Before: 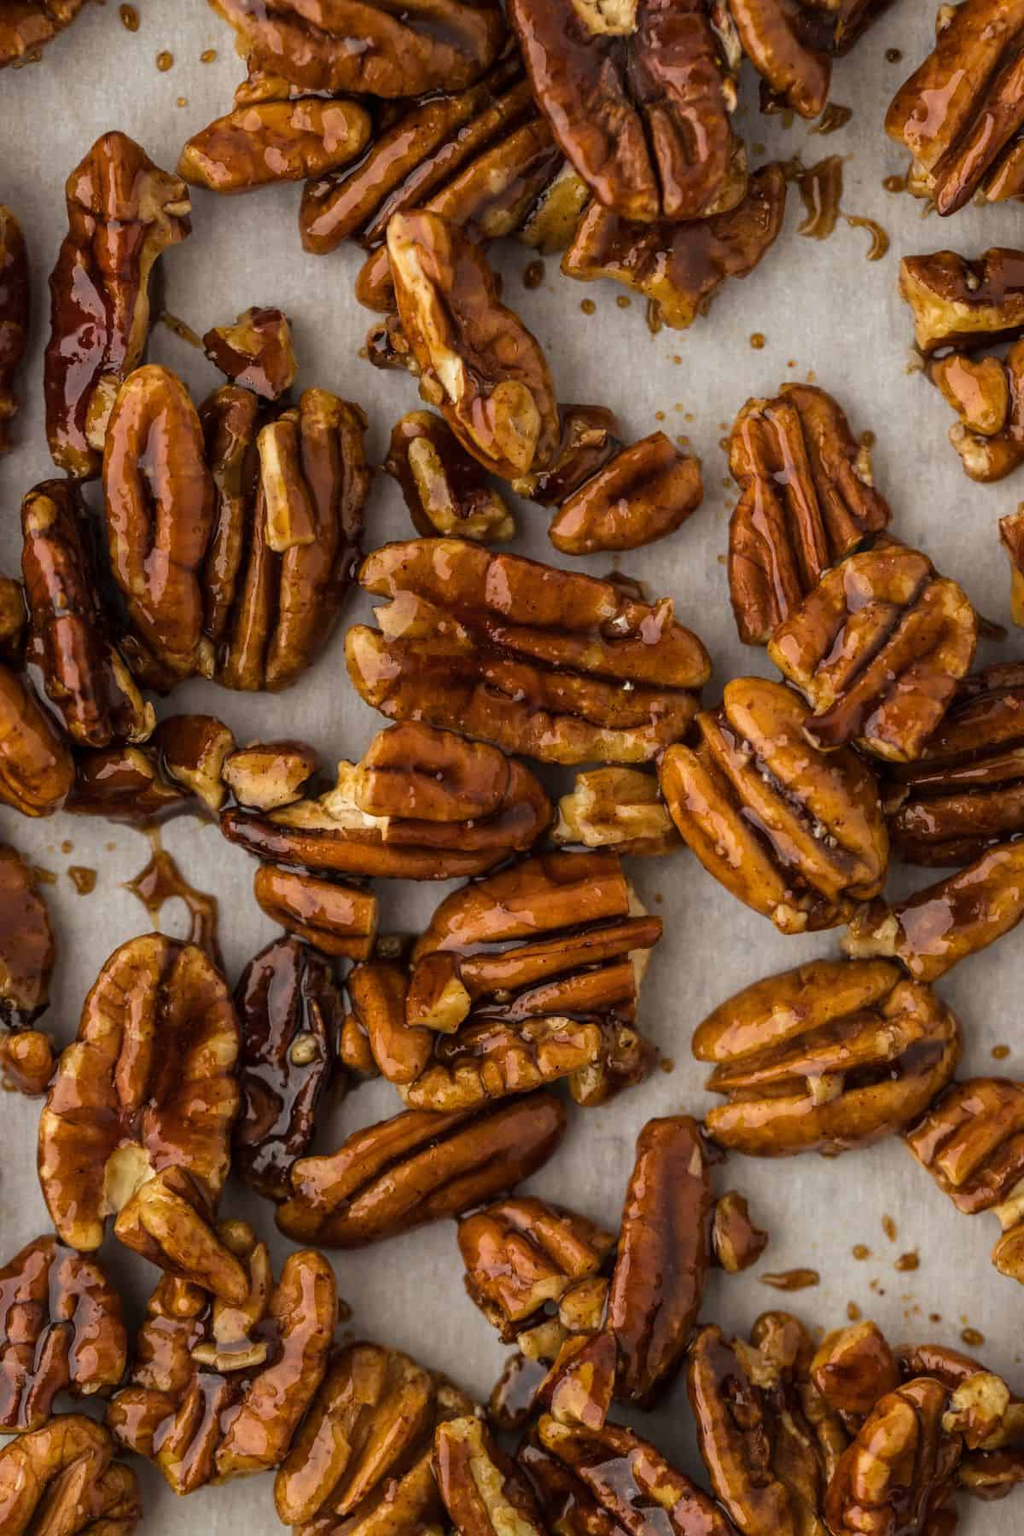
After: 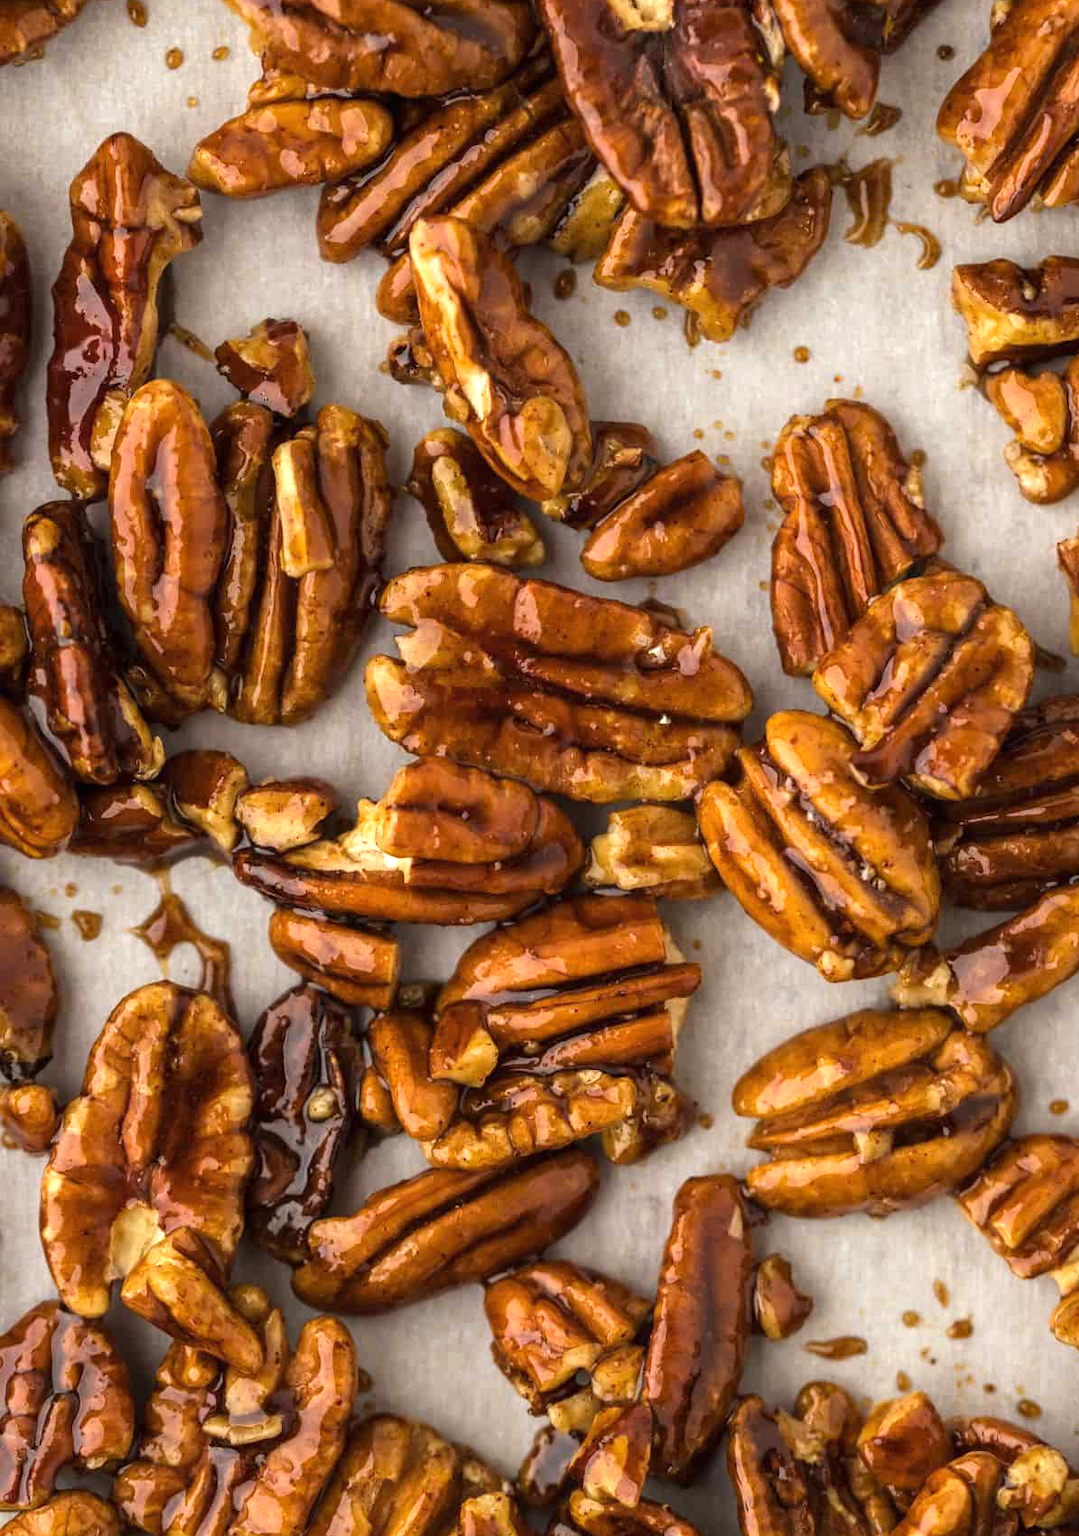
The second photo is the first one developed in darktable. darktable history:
crop: top 0.431%, right 0.256%, bottom 5.039%
exposure: black level correction 0, exposure 0.696 EV, compensate highlight preservation false
